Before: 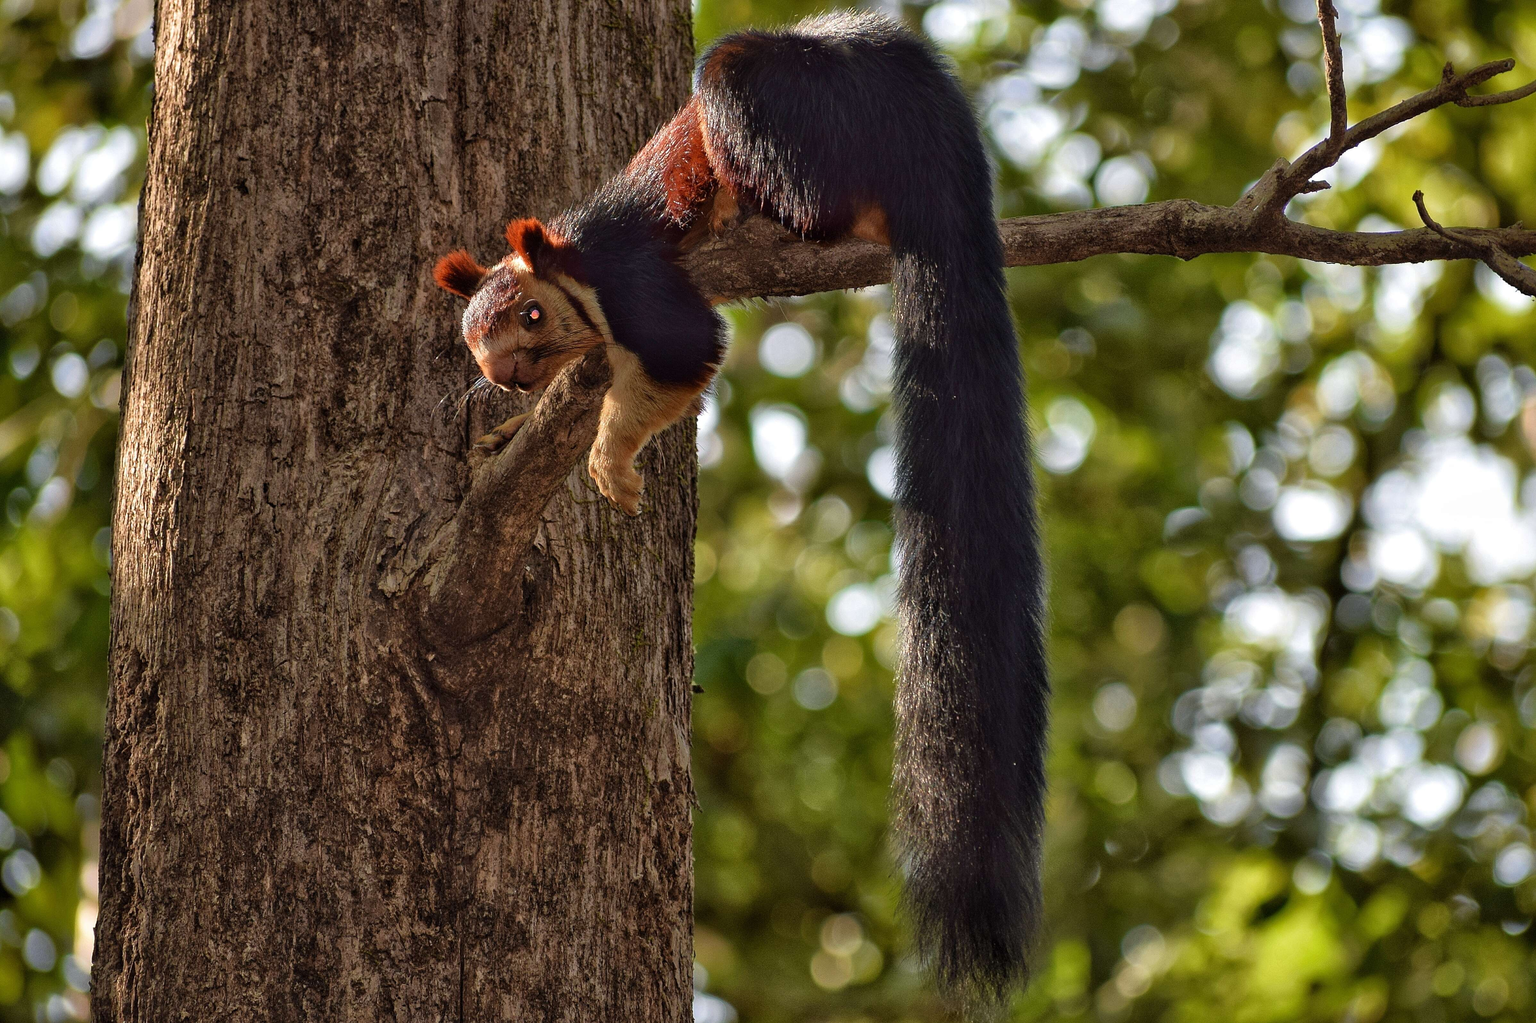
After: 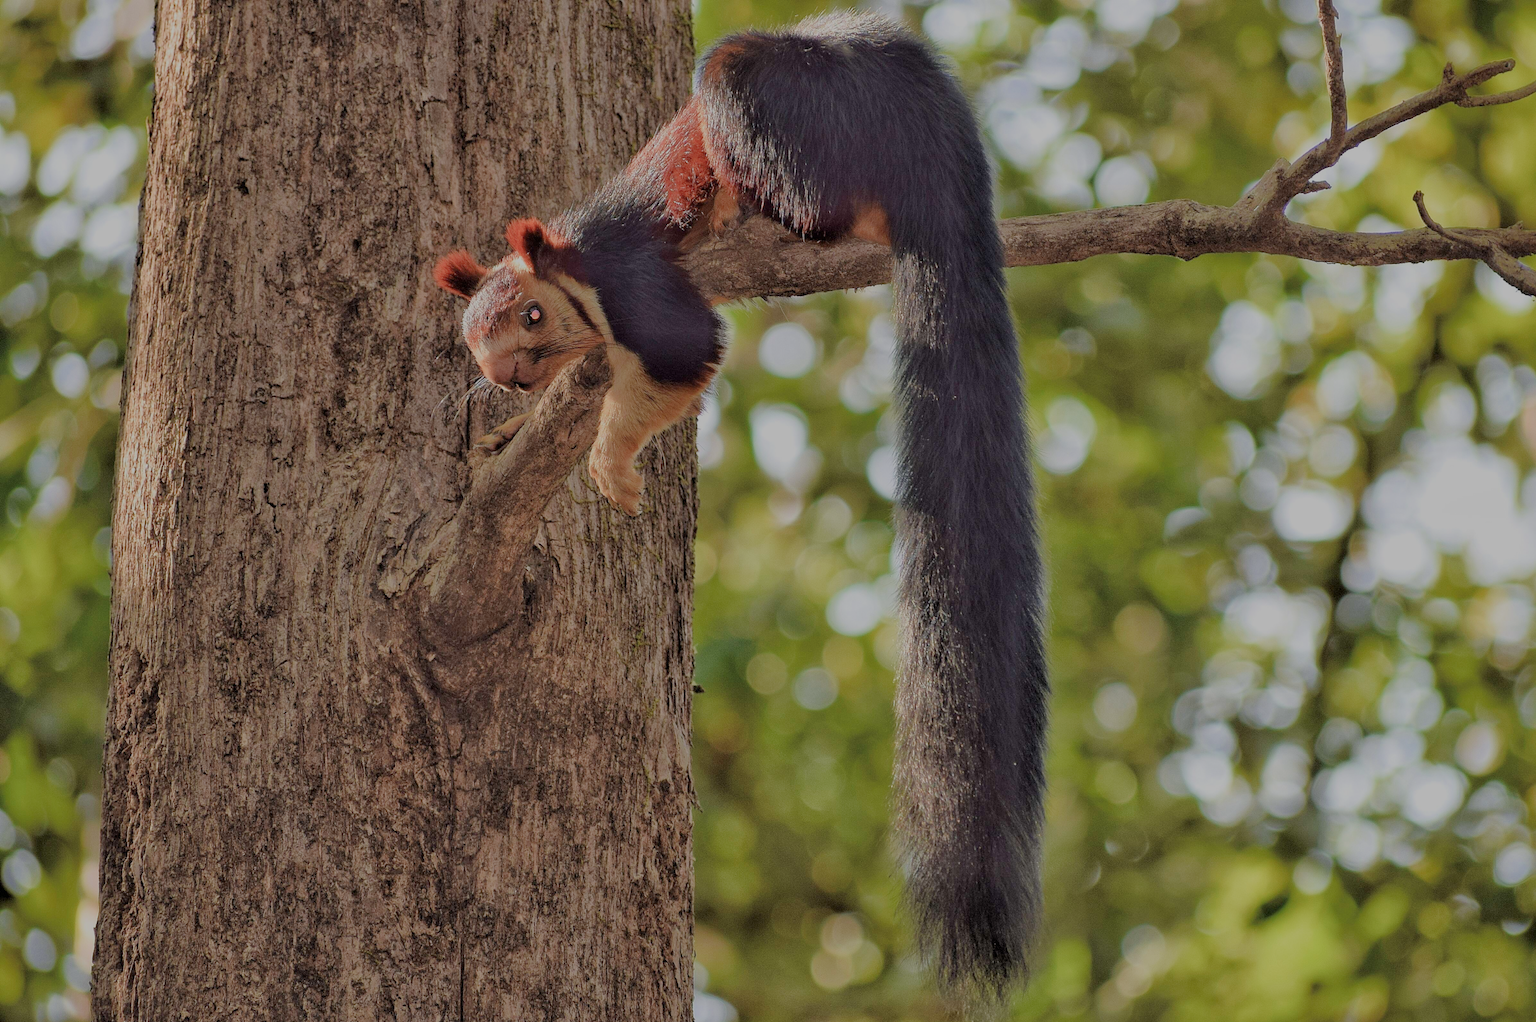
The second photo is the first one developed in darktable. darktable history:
exposure: exposure 0.635 EV, compensate highlight preservation false
filmic rgb: black relative exposure -8.01 EV, white relative exposure 8.04 EV, threshold 3 EV, target black luminance 0%, hardness 2.41, latitude 75.82%, contrast 0.545, shadows ↔ highlights balance 0.016%, enable highlight reconstruction true
